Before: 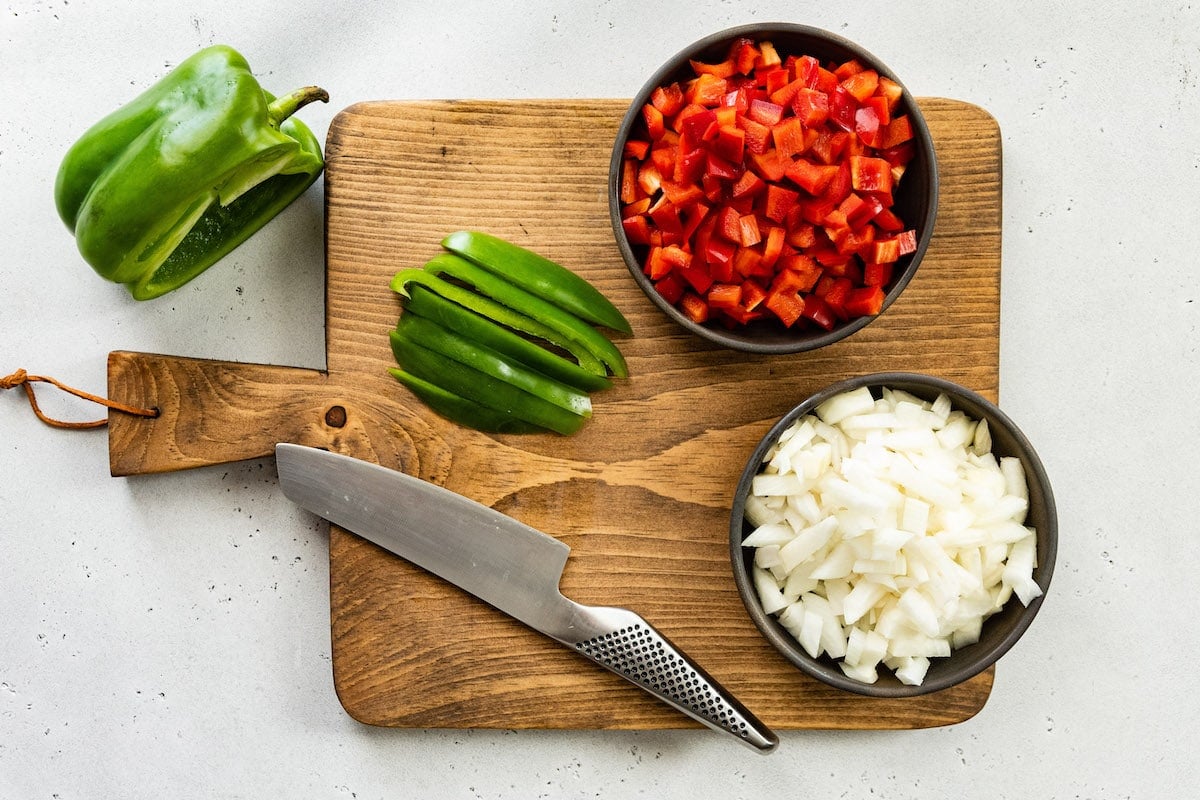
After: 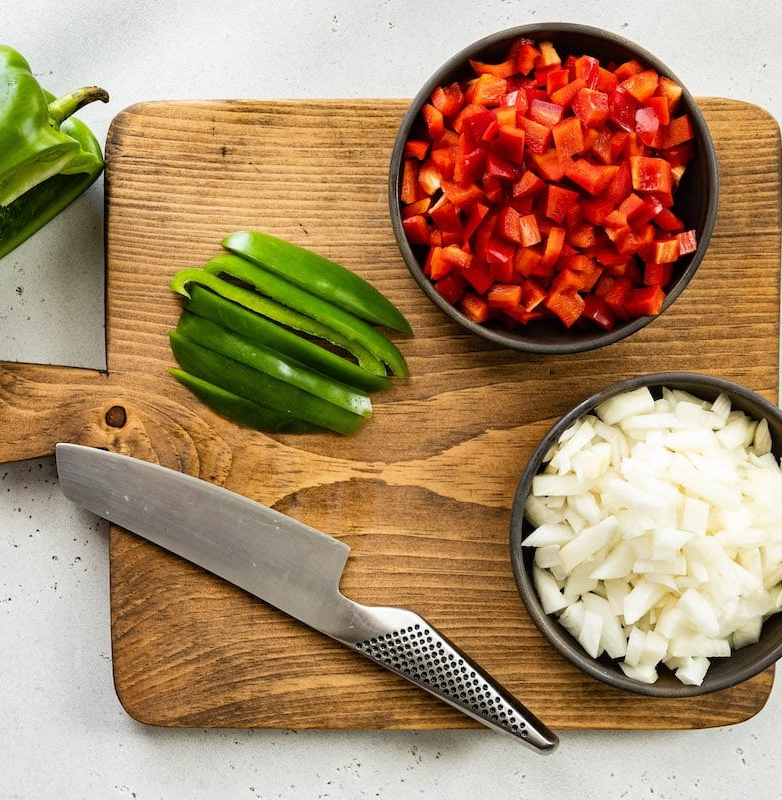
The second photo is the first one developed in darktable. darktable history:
crop and rotate: left 18.357%, right 16.459%
